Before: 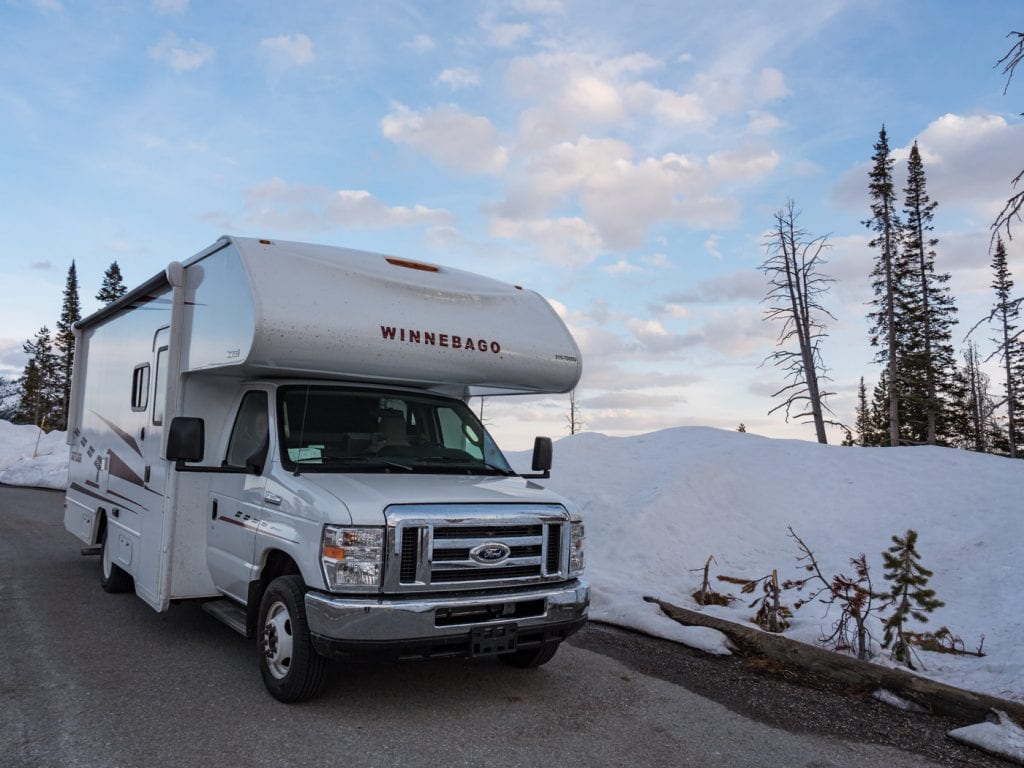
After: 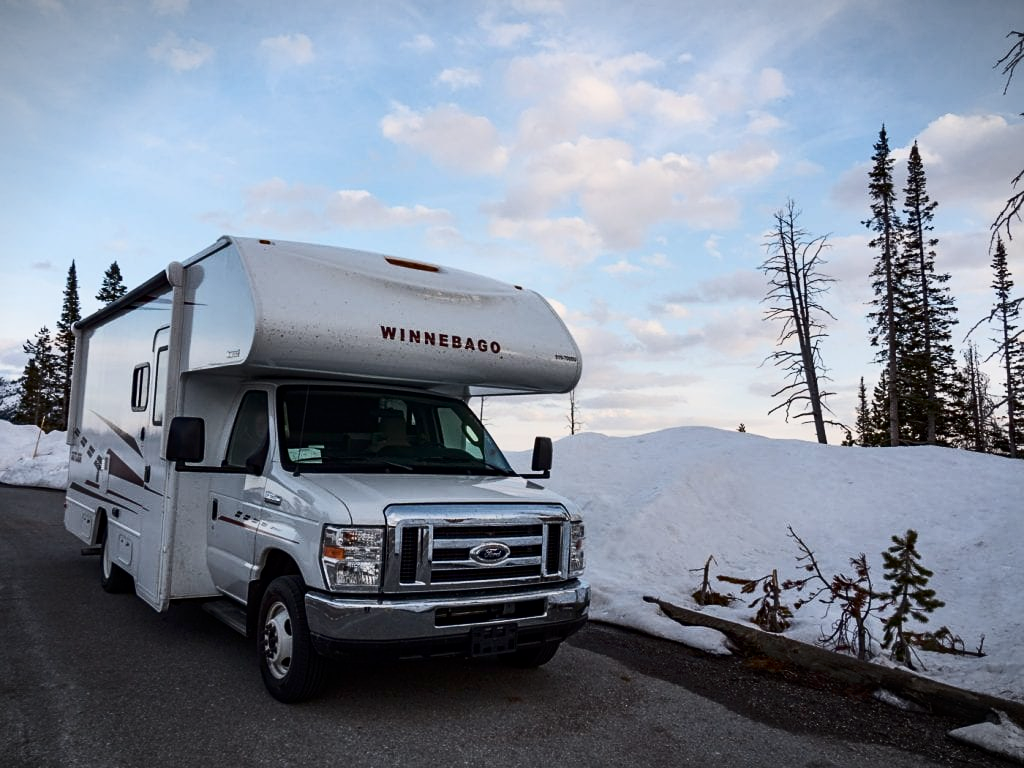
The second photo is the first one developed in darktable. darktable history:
exposure: black level correction 0.002, exposure -0.202 EV, compensate highlight preservation false
contrast brightness saturation: contrast 0.278
sharpen: amount 0.212
vignetting: fall-off start 99.22%, width/height ratio 1.306
